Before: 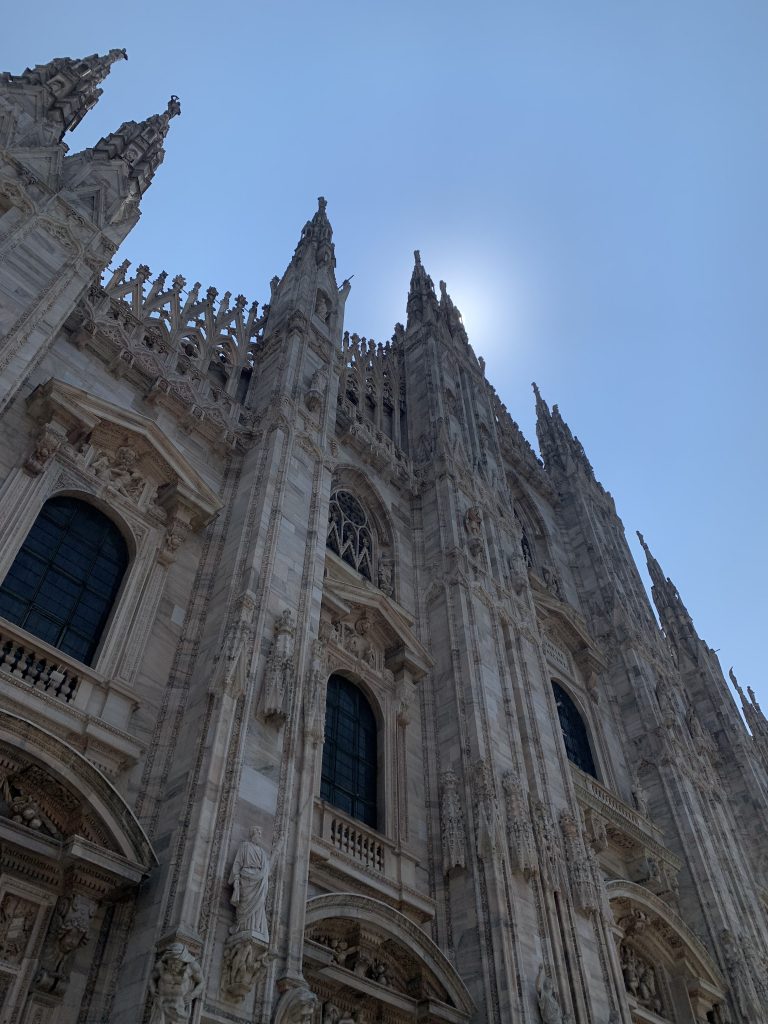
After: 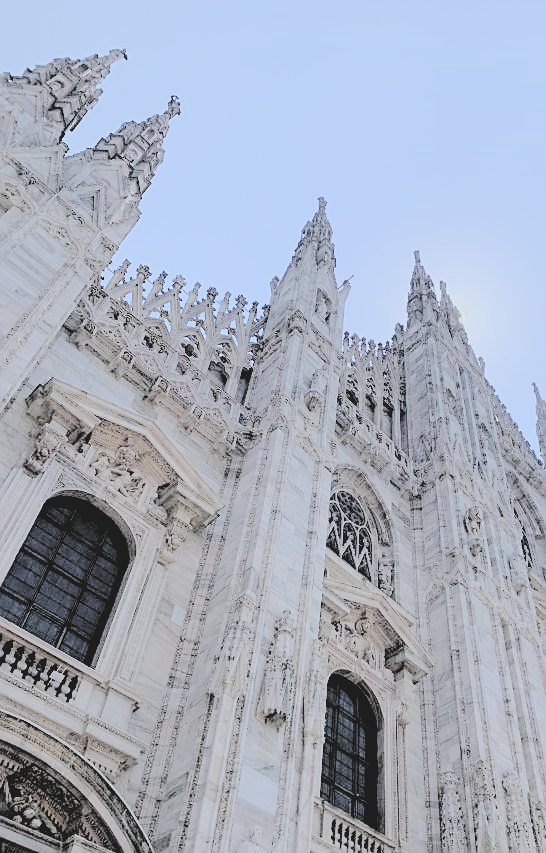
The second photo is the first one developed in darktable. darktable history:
crop: right 28.885%, bottom 16.626%
contrast brightness saturation: brightness 1
exposure: exposure 0.128 EV, compensate highlight preservation false
white balance: red 0.976, blue 1.04
sharpen: on, module defaults
filmic rgb: black relative exposure -4.42 EV, white relative exposure 6.58 EV, hardness 1.85, contrast 0.5
